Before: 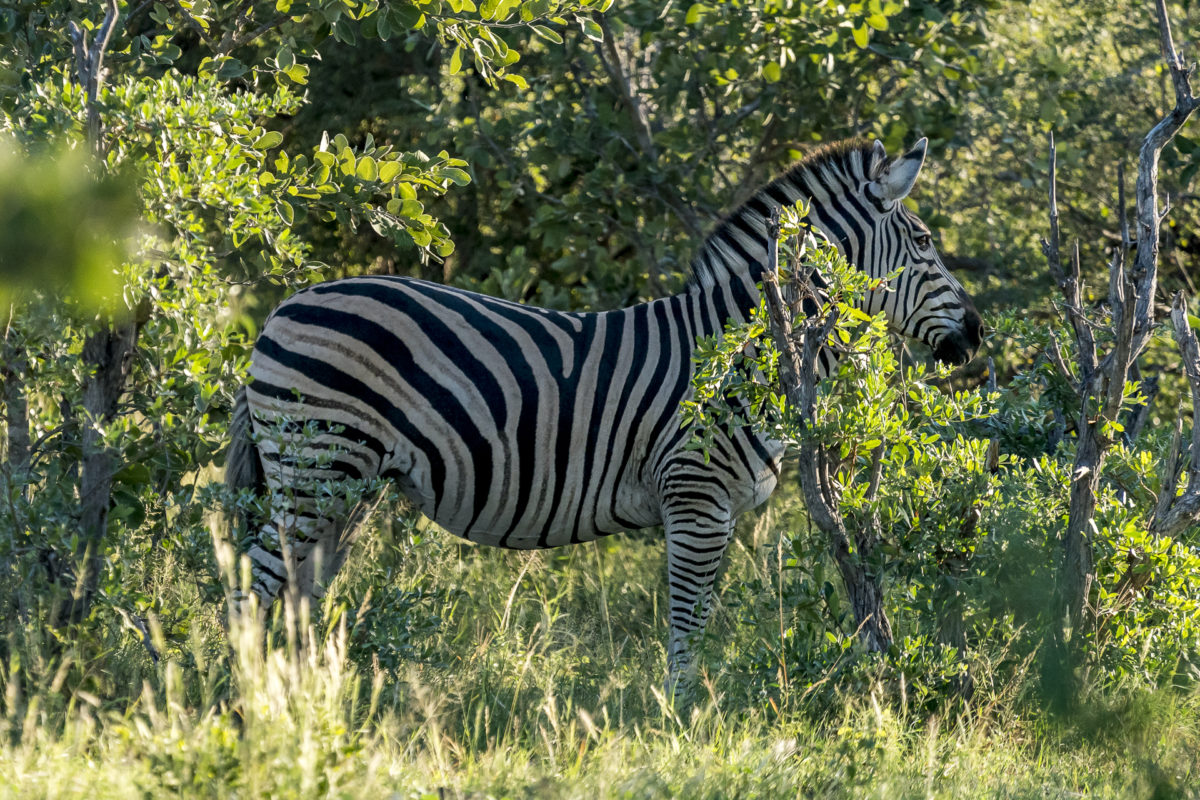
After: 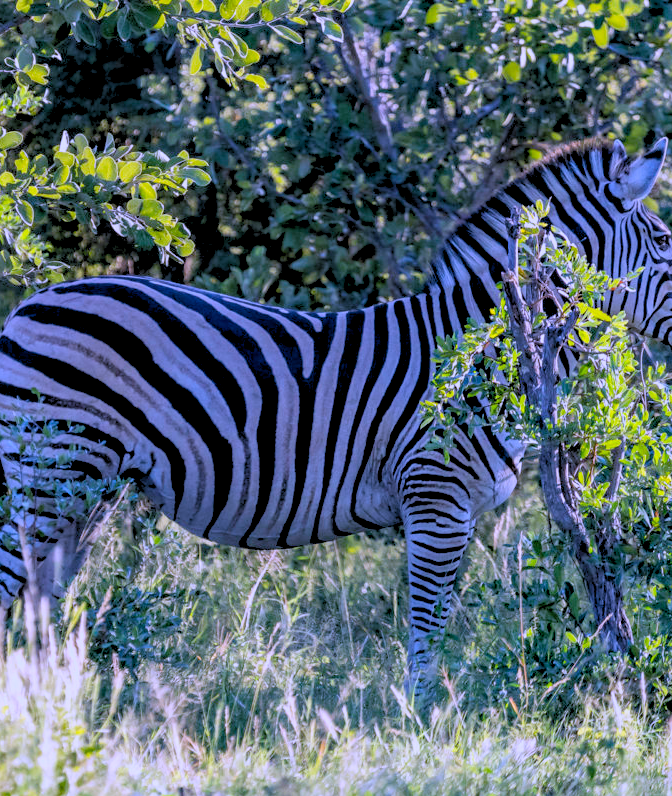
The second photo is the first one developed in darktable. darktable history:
white balance: red 0.98, blue 1.61
crop: left 21.674%, right 22.086%
rgb levels: preserve colors sum RGB, levels [[0.038, 0.433, 0.934], [0, 0.5, 1], [0, 0.5, 1]]
